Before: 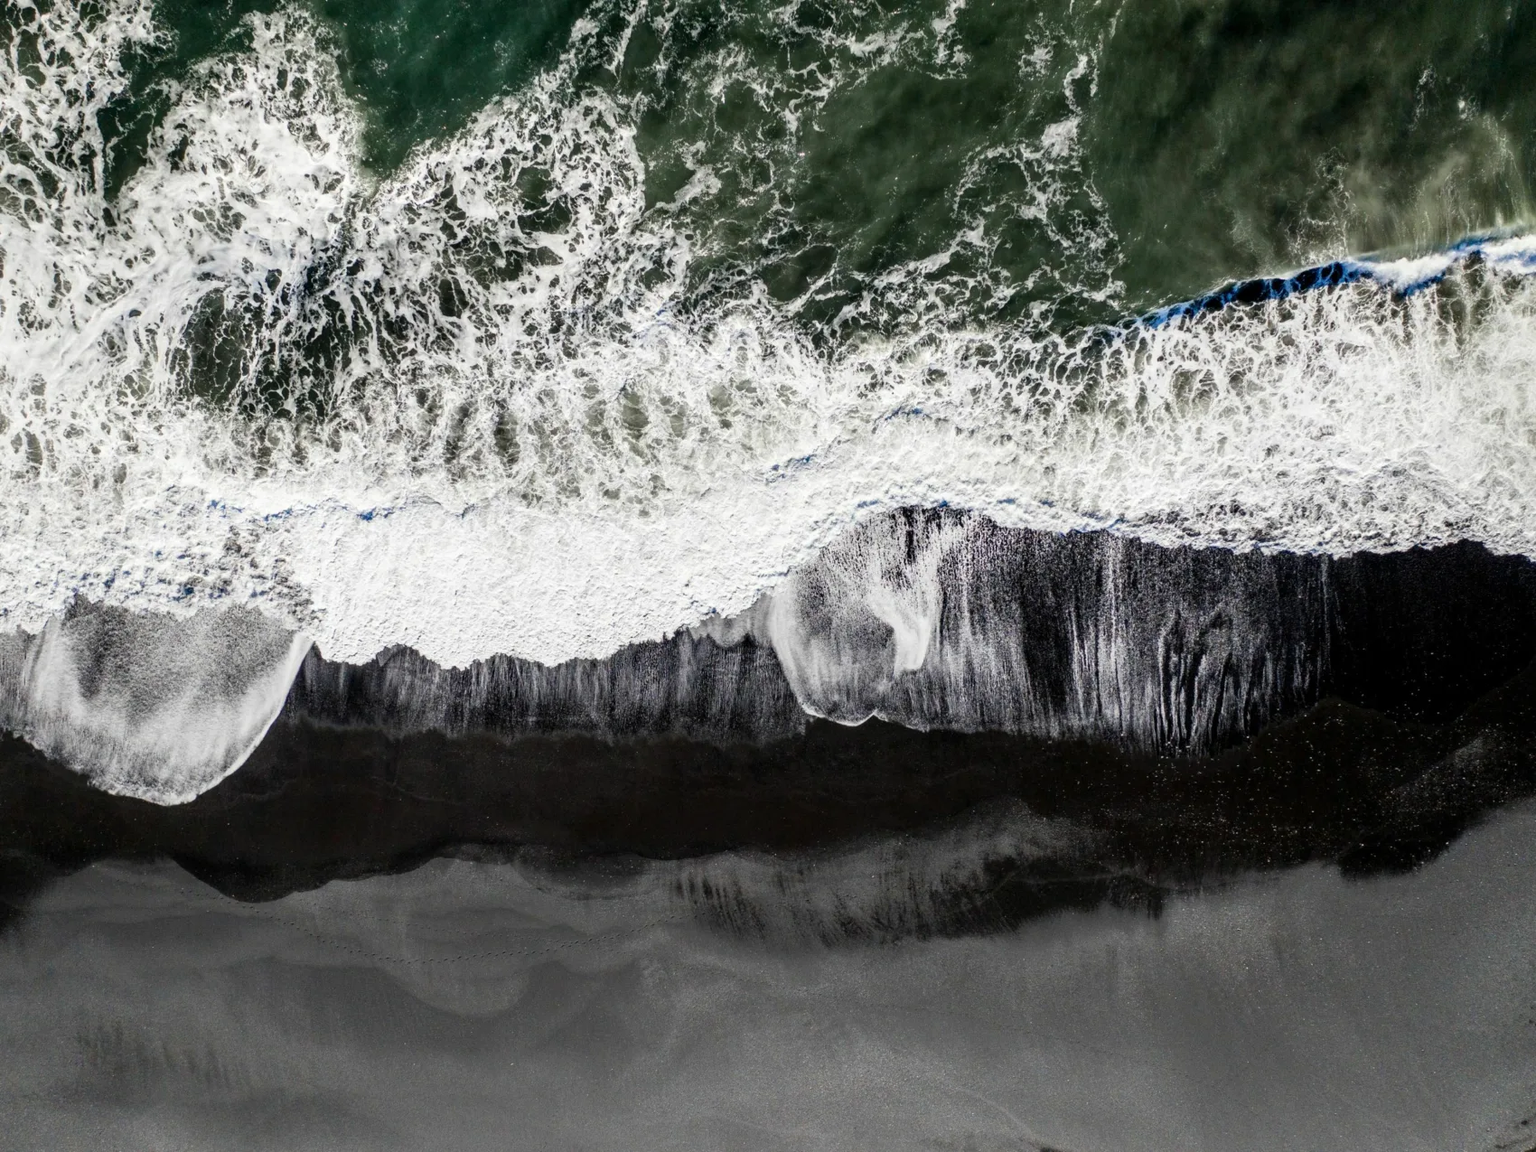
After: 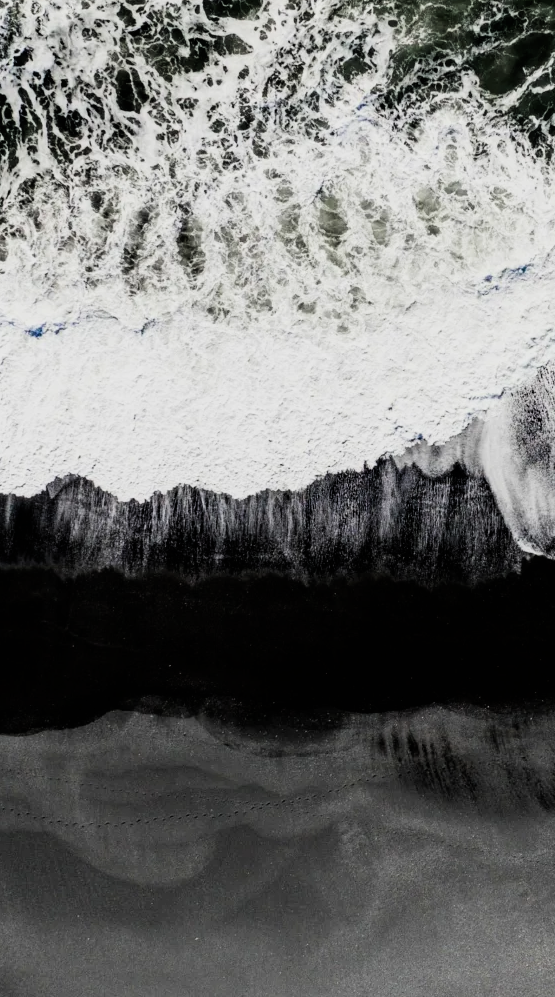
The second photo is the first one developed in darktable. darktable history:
filmic rgb: black relative exposure -7.96 EV, white relative exposure 4.06 EV, hardness 4.21, contrast 1.366
crop and rotate: left 21.864%, top 18.794%, right 45.433%, bottom 2.98%
